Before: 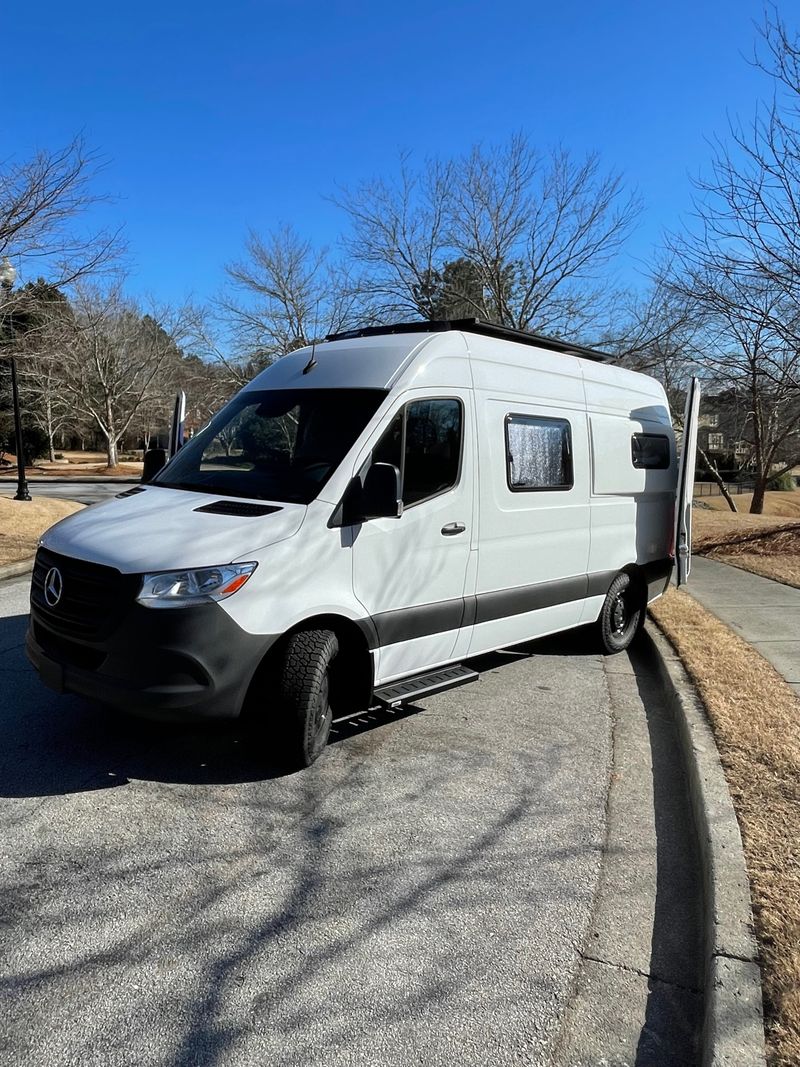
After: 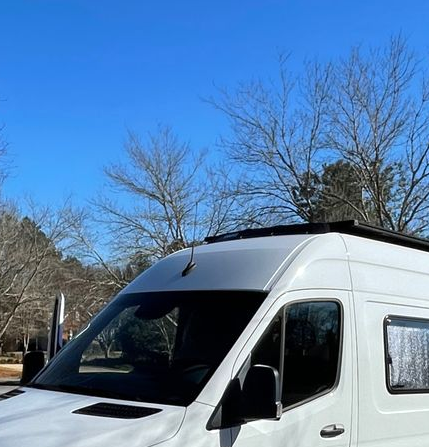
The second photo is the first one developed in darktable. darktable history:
crop: left 15.229%, top 9.215%, right 31.095%, bottom 48.861%
shadows and highlights: radius 127.13, shadows 30.44, highlights -30.69, low approximation 0.01, soften with gaussian
exposure: exposure 0.081 EV, compensate highlight preservation false
